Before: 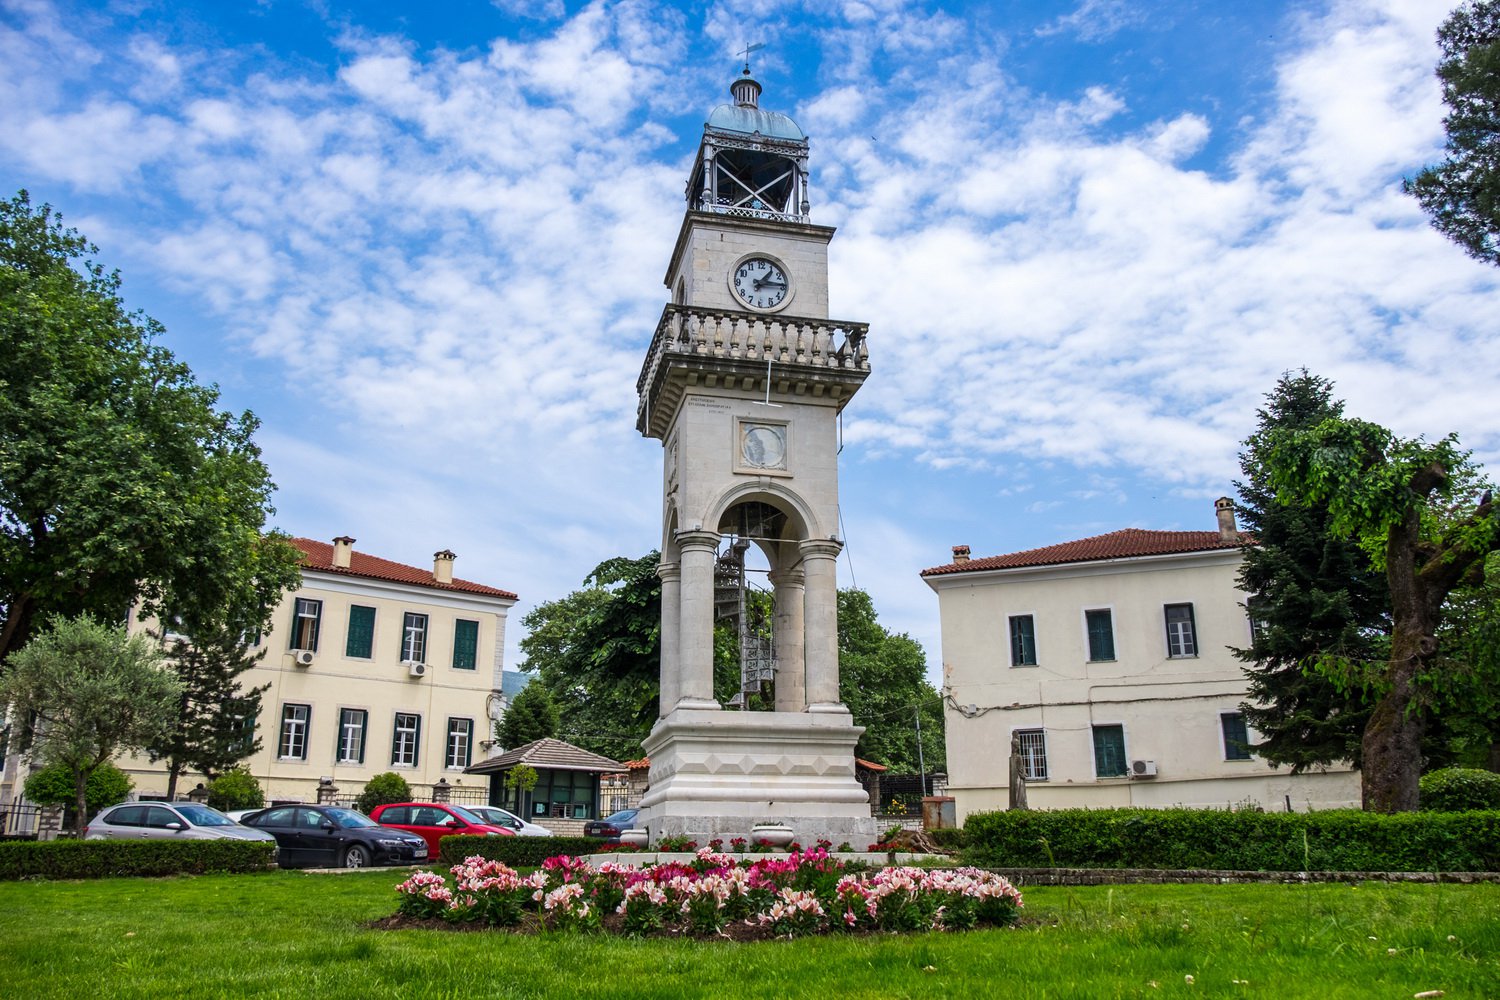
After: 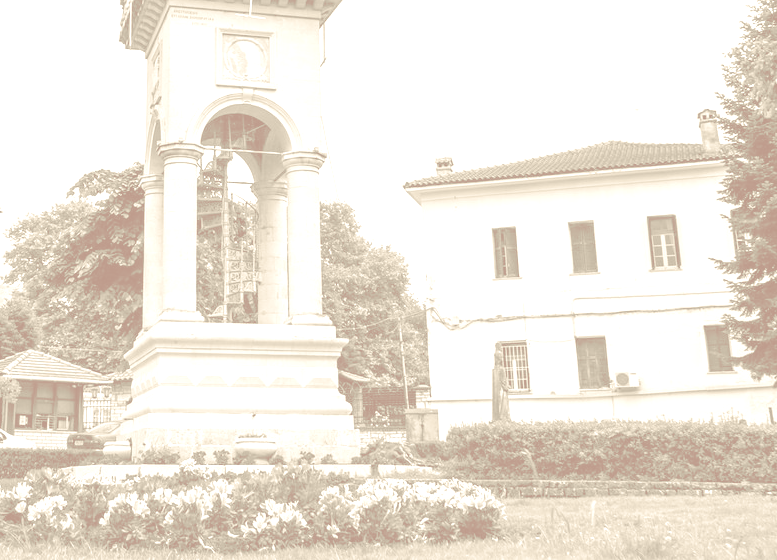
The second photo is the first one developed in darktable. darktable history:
crop: left 34.479%, top 38.822%, right 13.718%, bottom 5.172%
colorize: hue 36°, saturation 71%, lightness 80.79%
split-toning: highlights › saturation 0, balance -61.83
